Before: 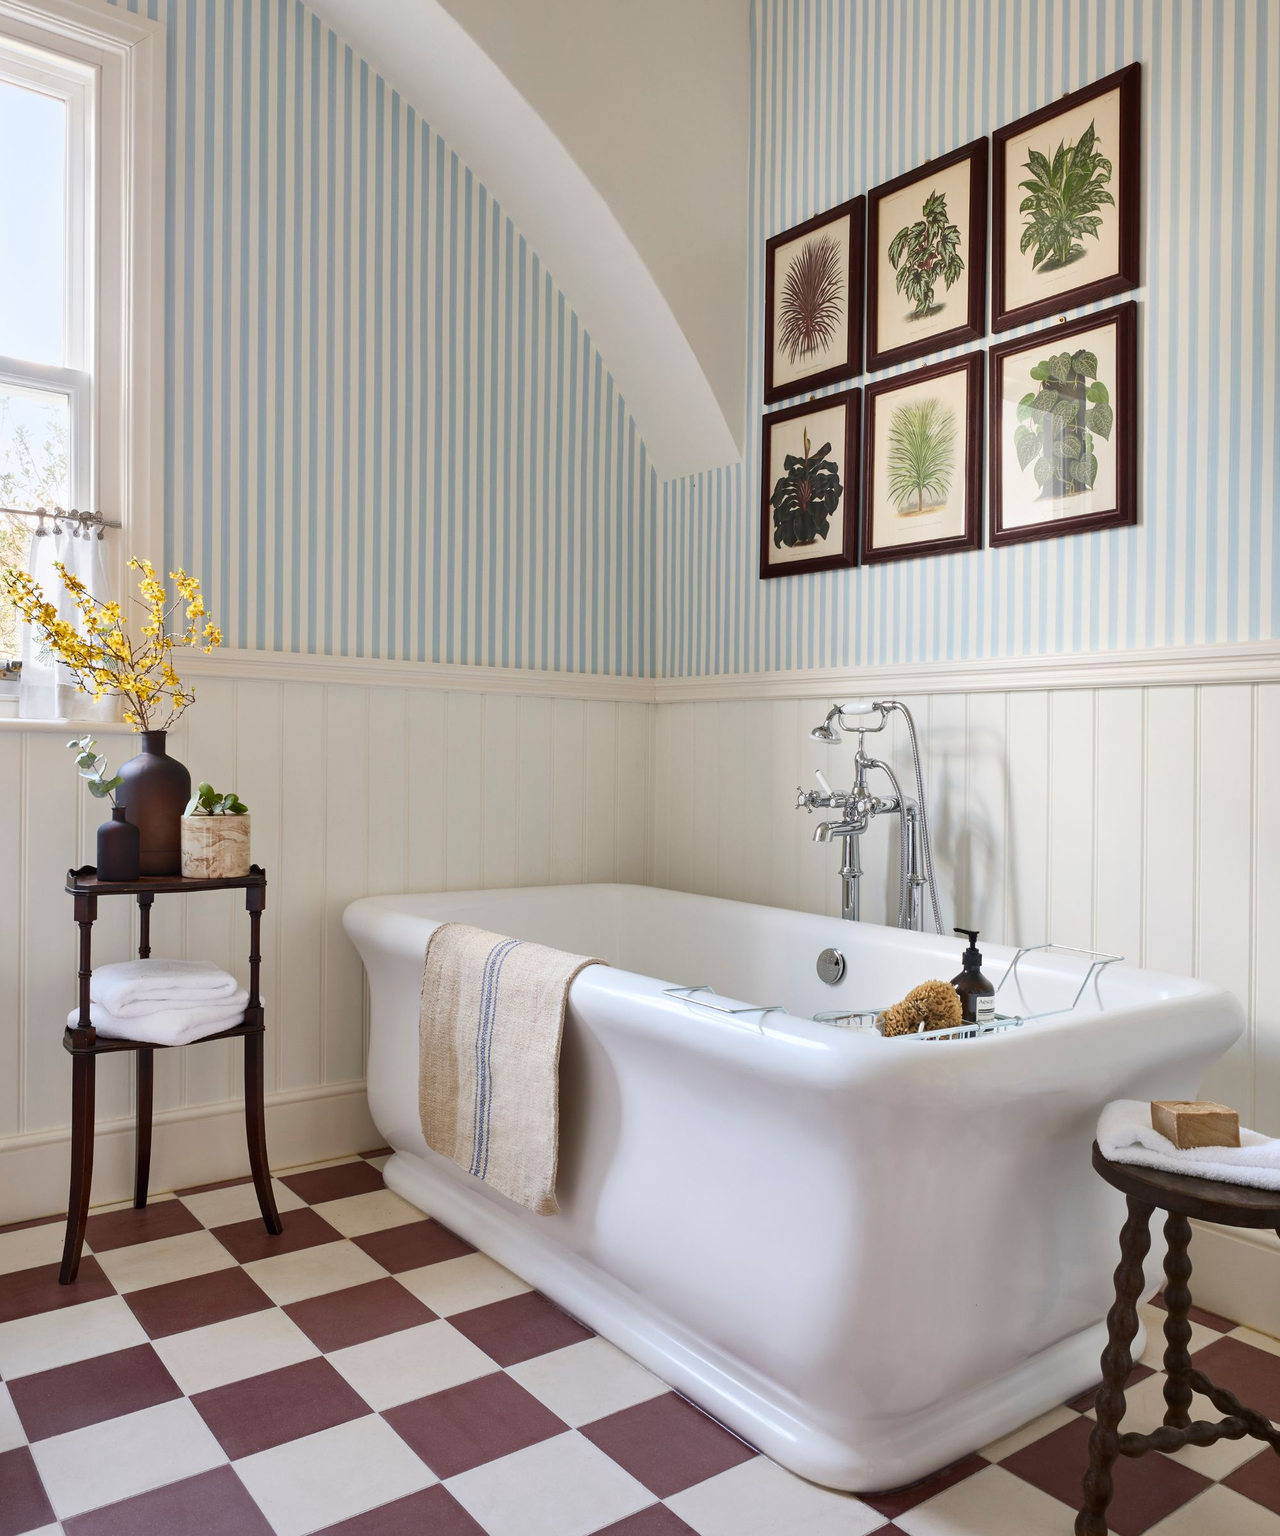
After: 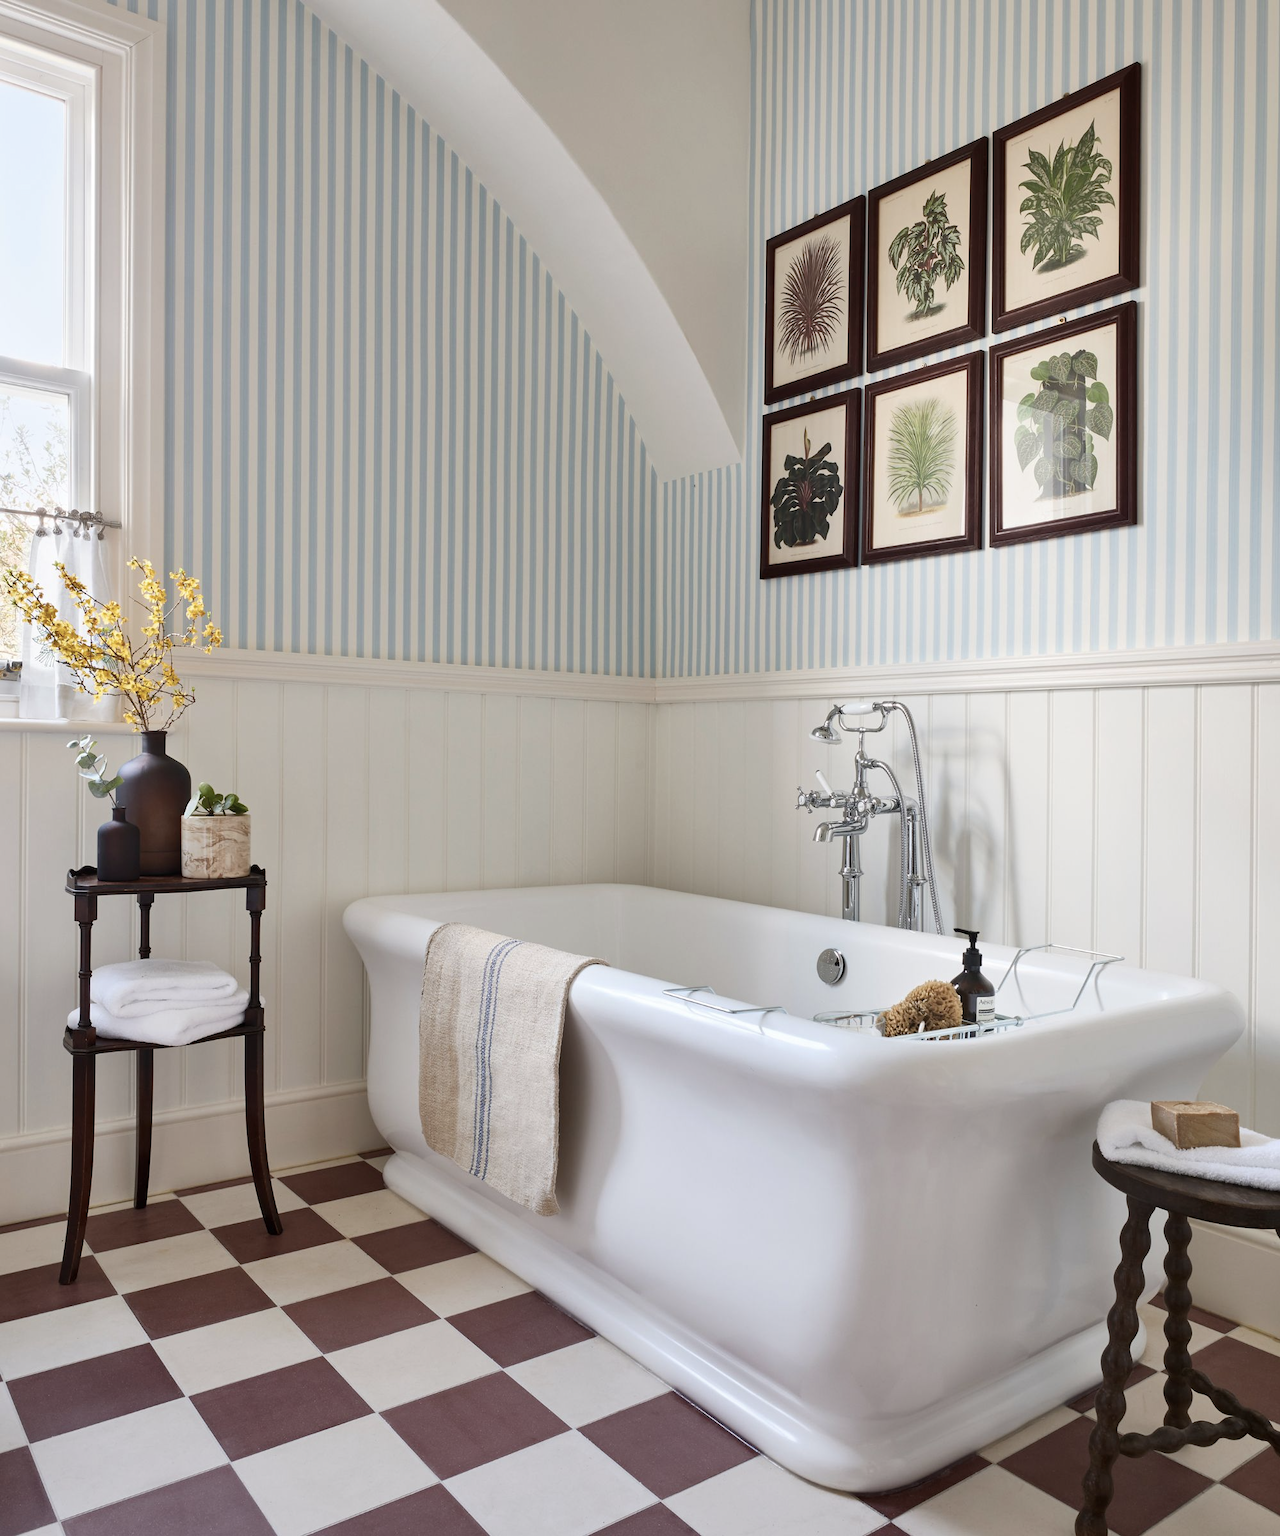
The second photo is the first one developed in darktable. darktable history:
color correction: highlights b* -0.011, saturation 0.769
